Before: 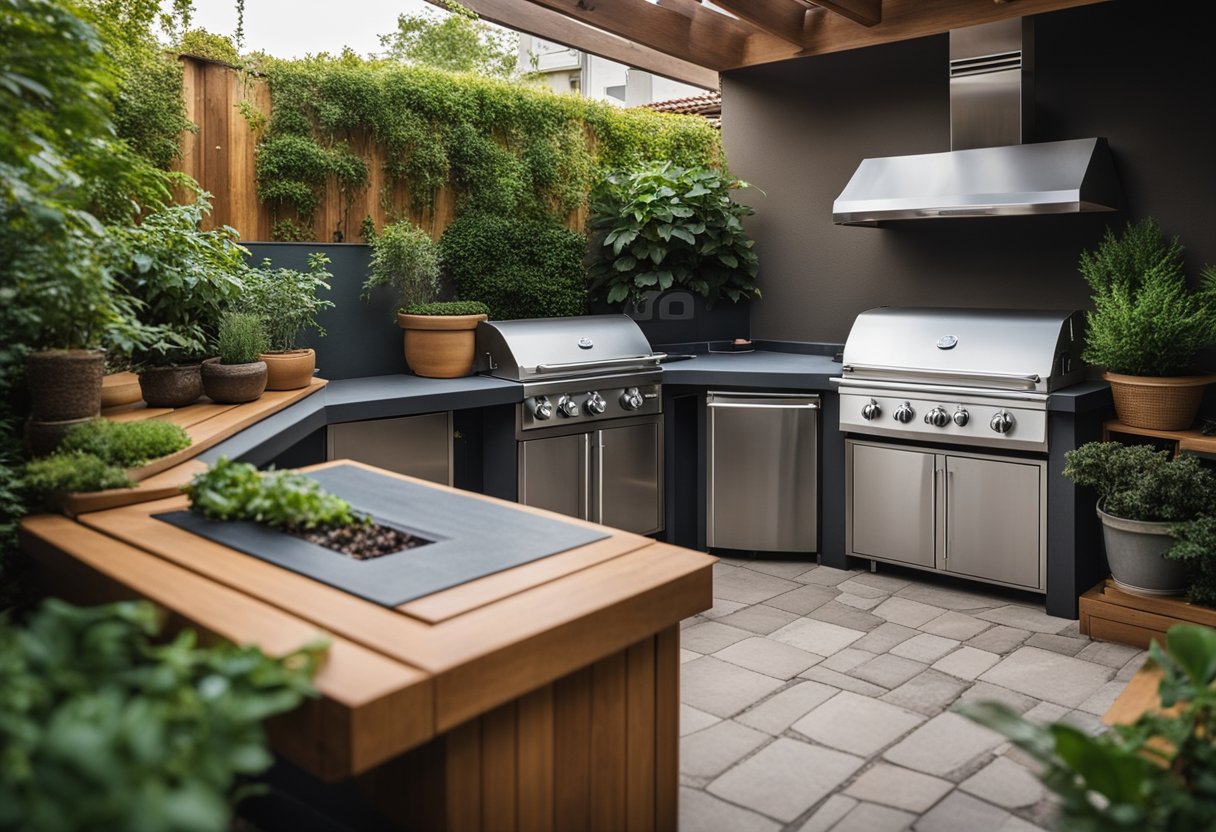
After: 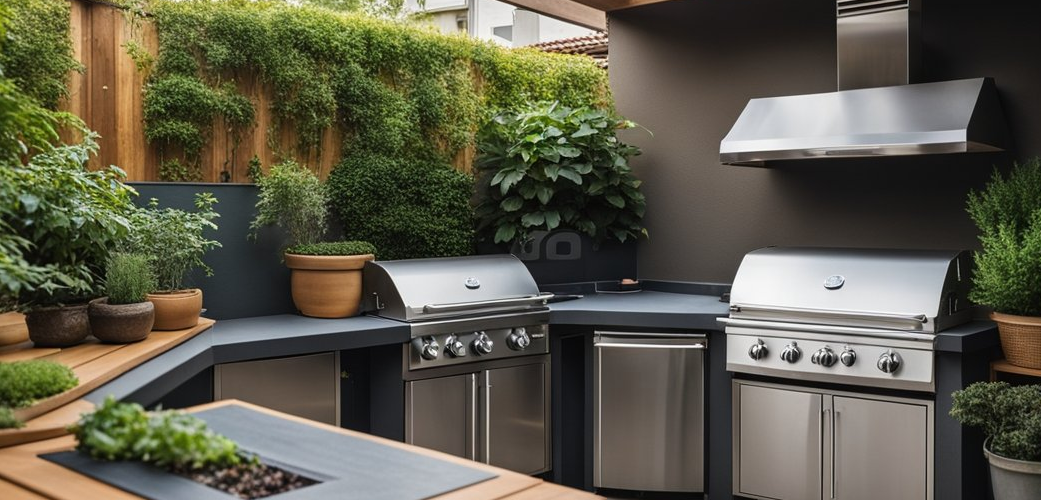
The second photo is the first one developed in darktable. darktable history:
crop and rotate: left 9.322%, top 7.267%, right 4.991%, bottom 32.529%
